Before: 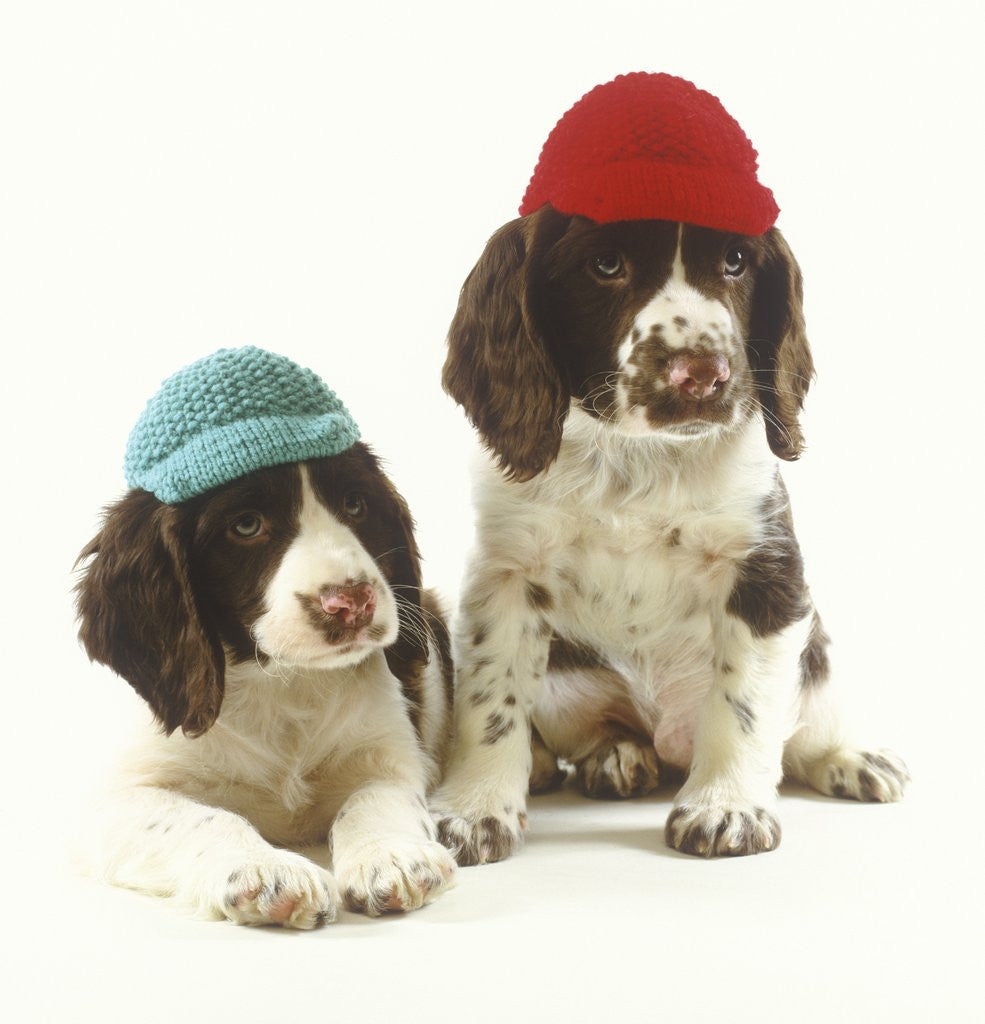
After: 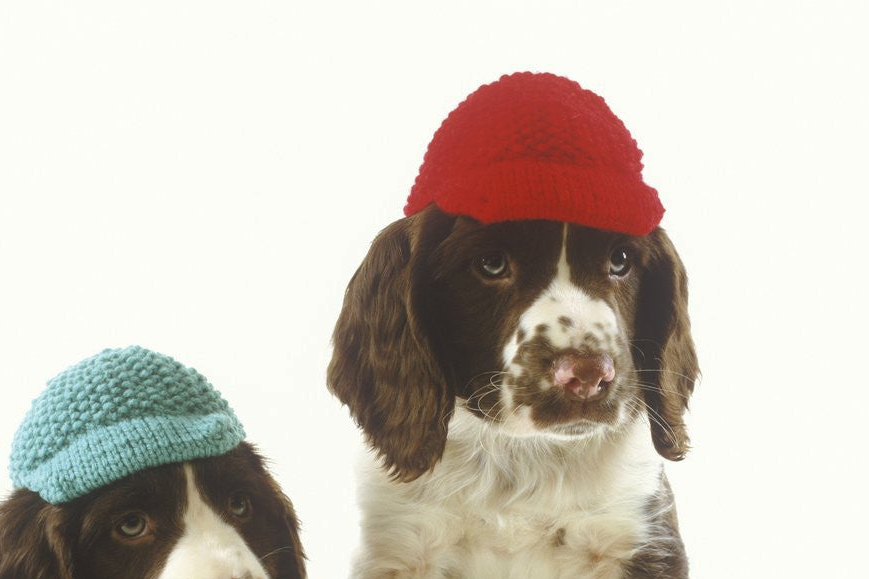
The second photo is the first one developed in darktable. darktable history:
crop and rotate: left 11.709%, bottom 43.375%
shadows and highlights: radius 126.51, shadows 21.11, highlights -22.6, low approximation 0.01
